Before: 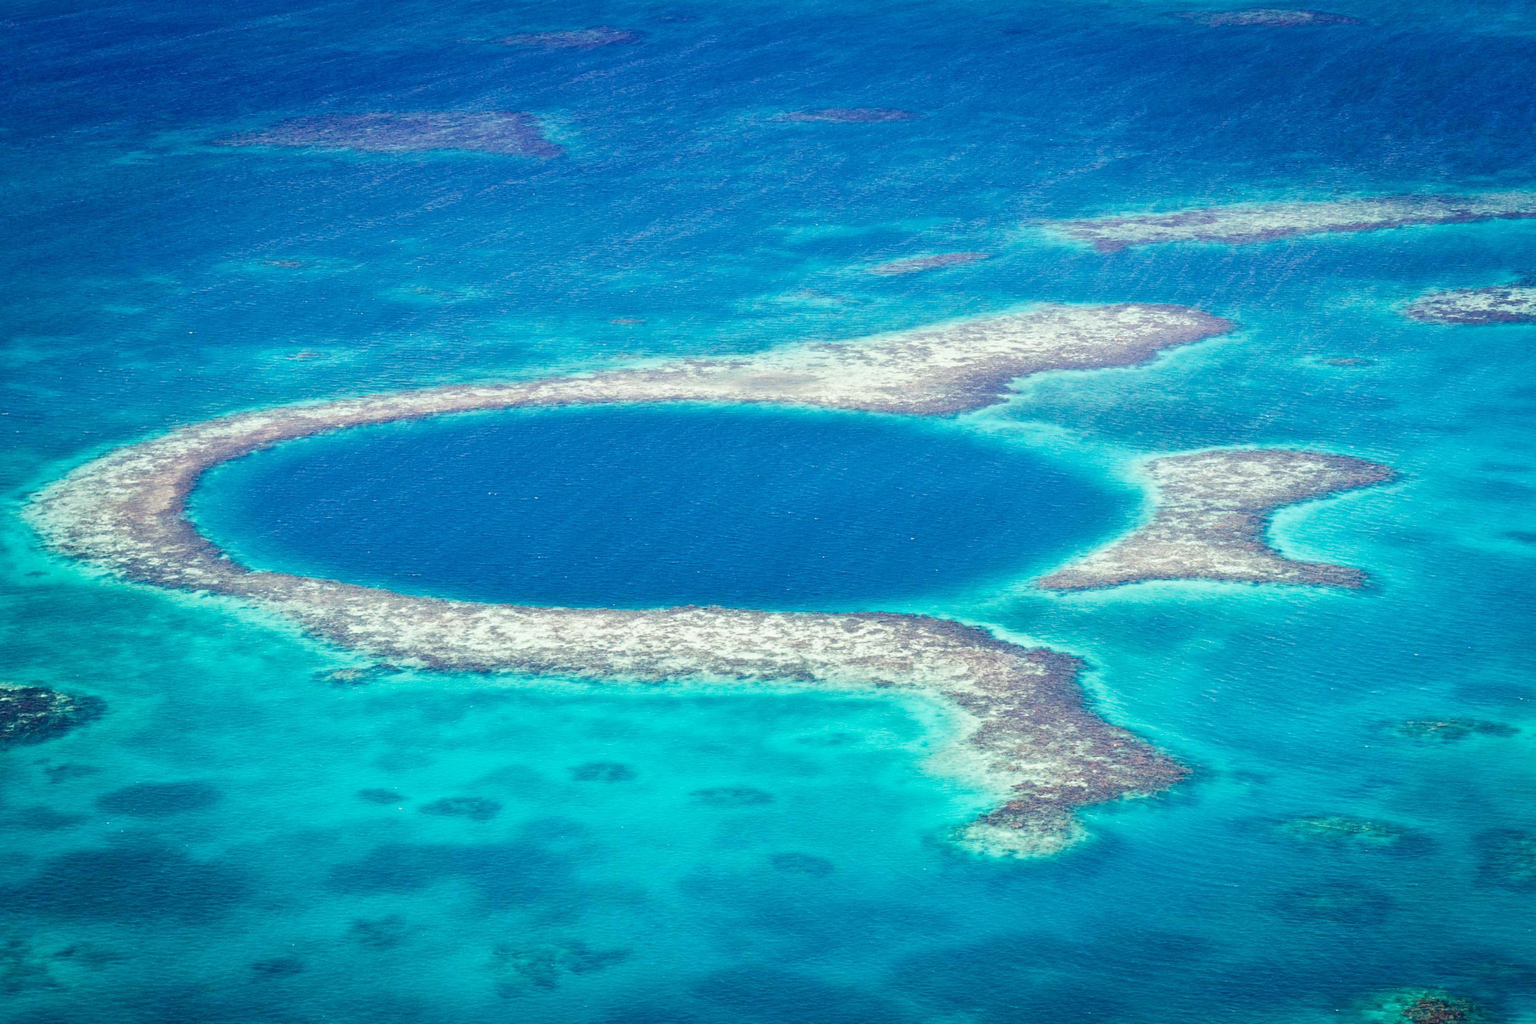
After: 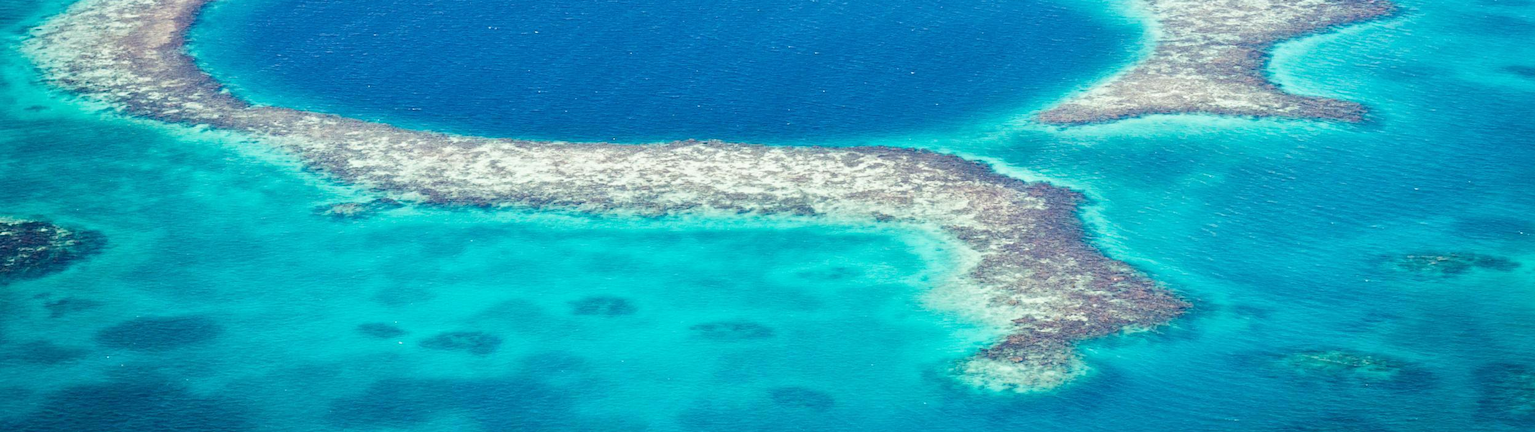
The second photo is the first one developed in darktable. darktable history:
crop: top 45.501%, bottom 12.224%
